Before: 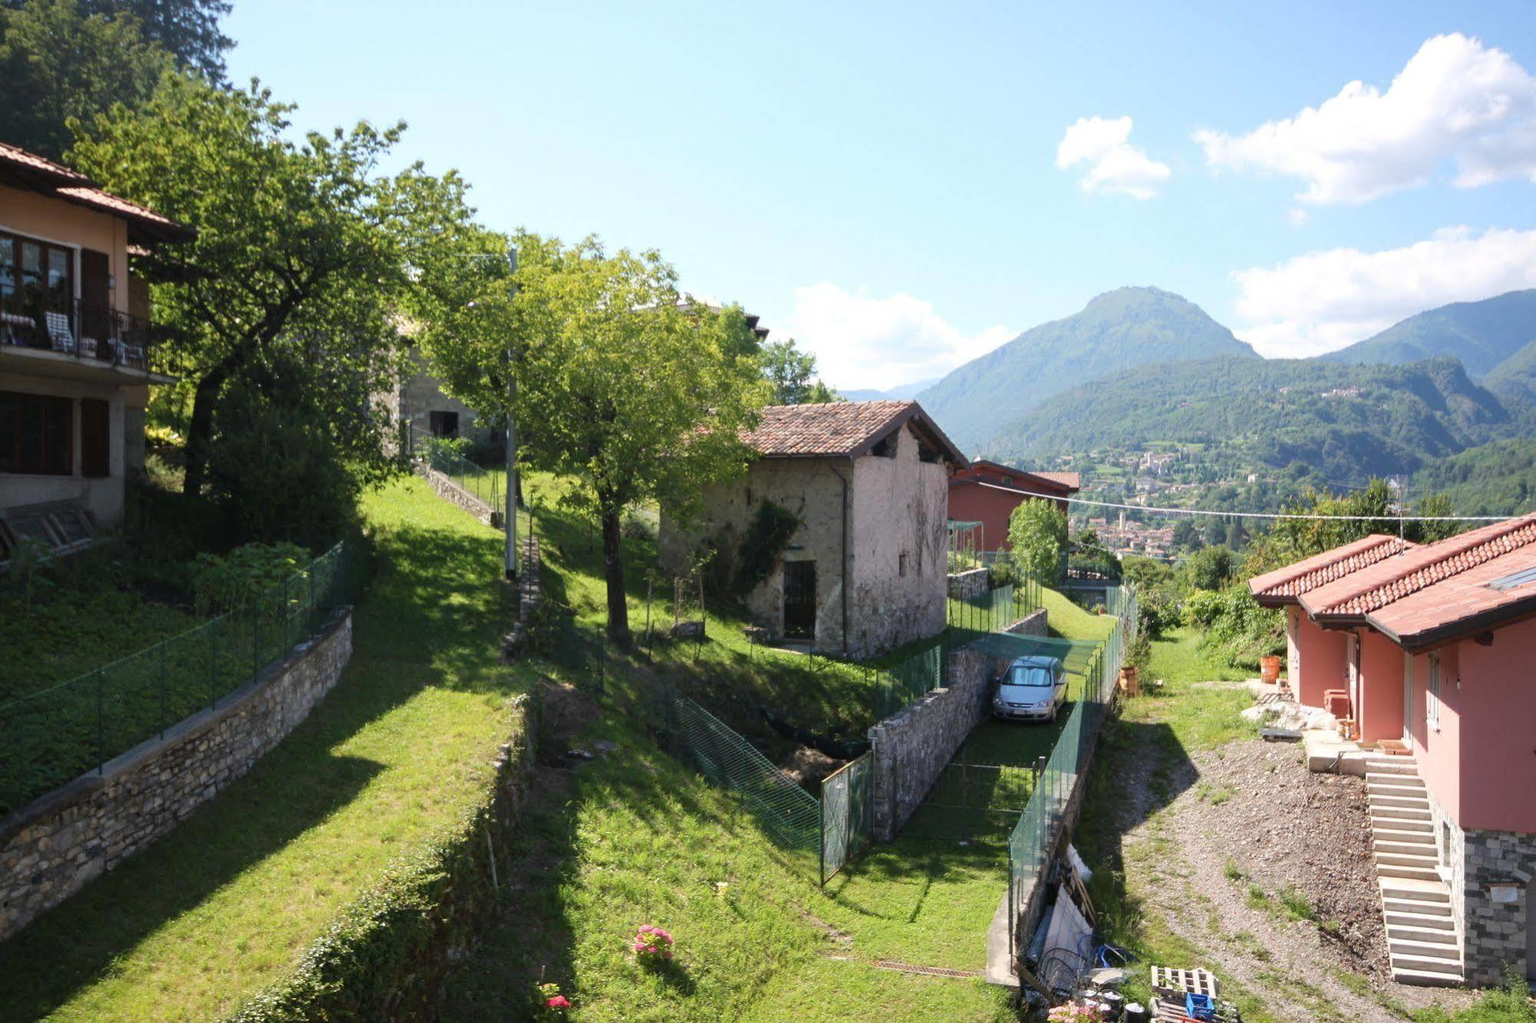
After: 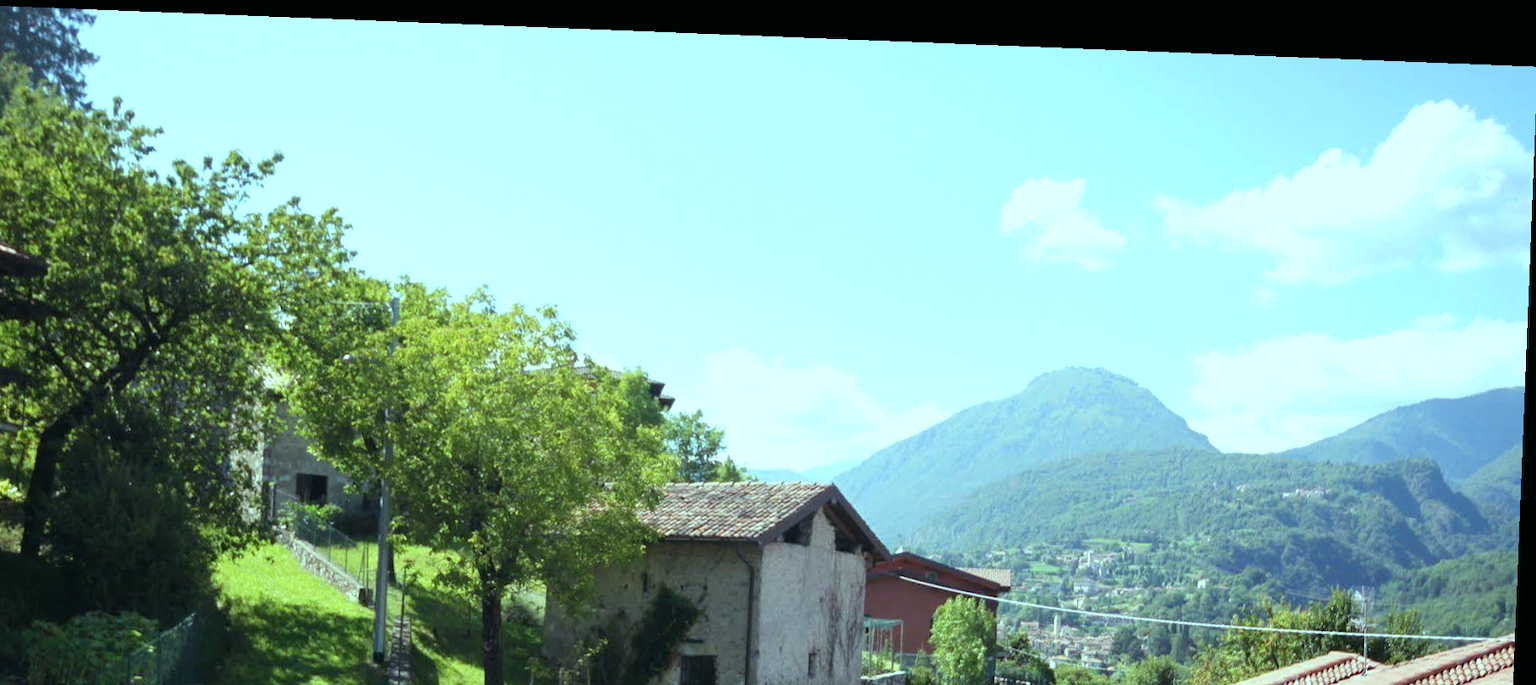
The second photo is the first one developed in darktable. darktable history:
levels: mode automatic
rotate and perspective: rotation 2.27°, automatic cropping off
crop and rotate: left 11.812%, bottom 42.776%
color balance: mode lift, gamma, gain (sRGB), lift [0.997, 0.979, 1.021, 1.011], gamma [1, 1.084, 0.916, 0.998], gain [1, 0.87, 1.13, 1.101], contrast 4.55%, contrast fulcrum 38.24%, output saturation 104.09%
